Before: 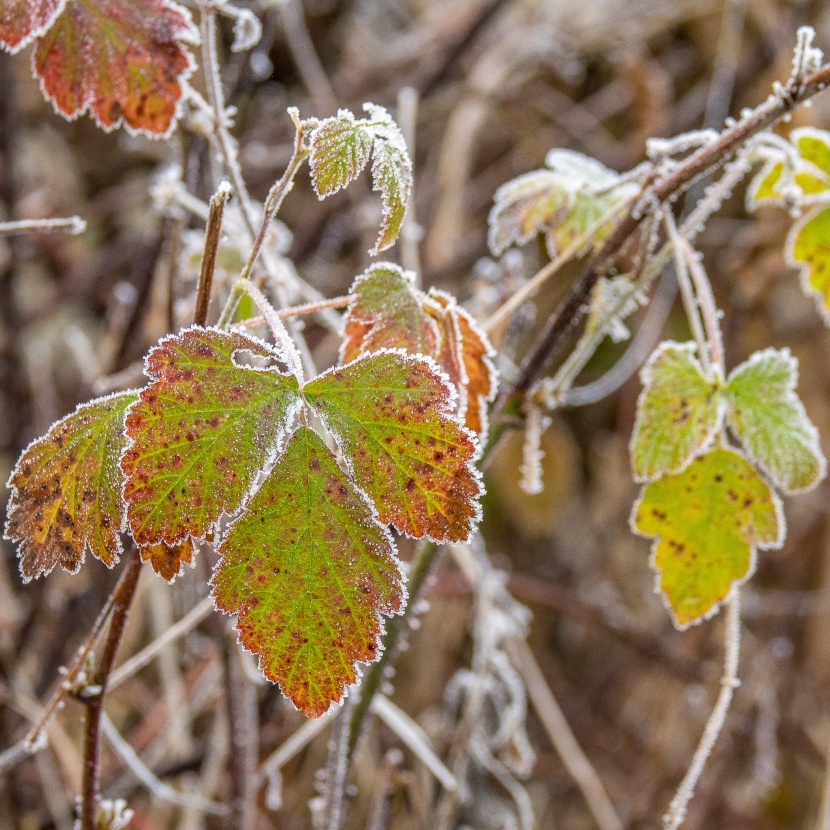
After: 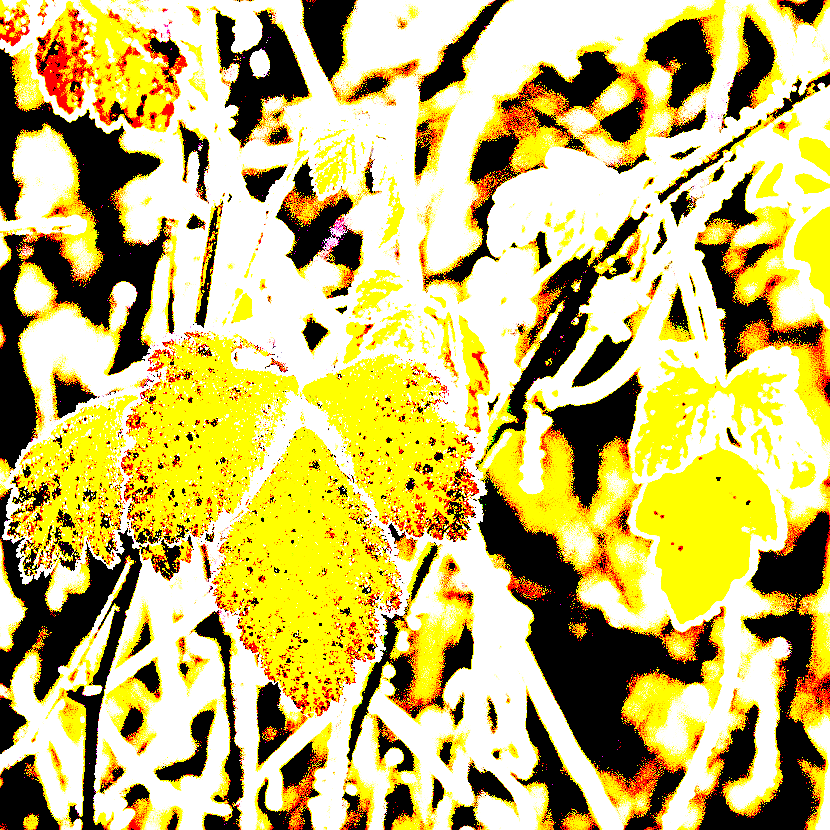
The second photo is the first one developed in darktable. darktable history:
levels: levels [0, 0.499, 1]
exposure: black level correction 0.1, exposure 3 EV, compensate highlight preservation false
sharpen: on, module defaults
